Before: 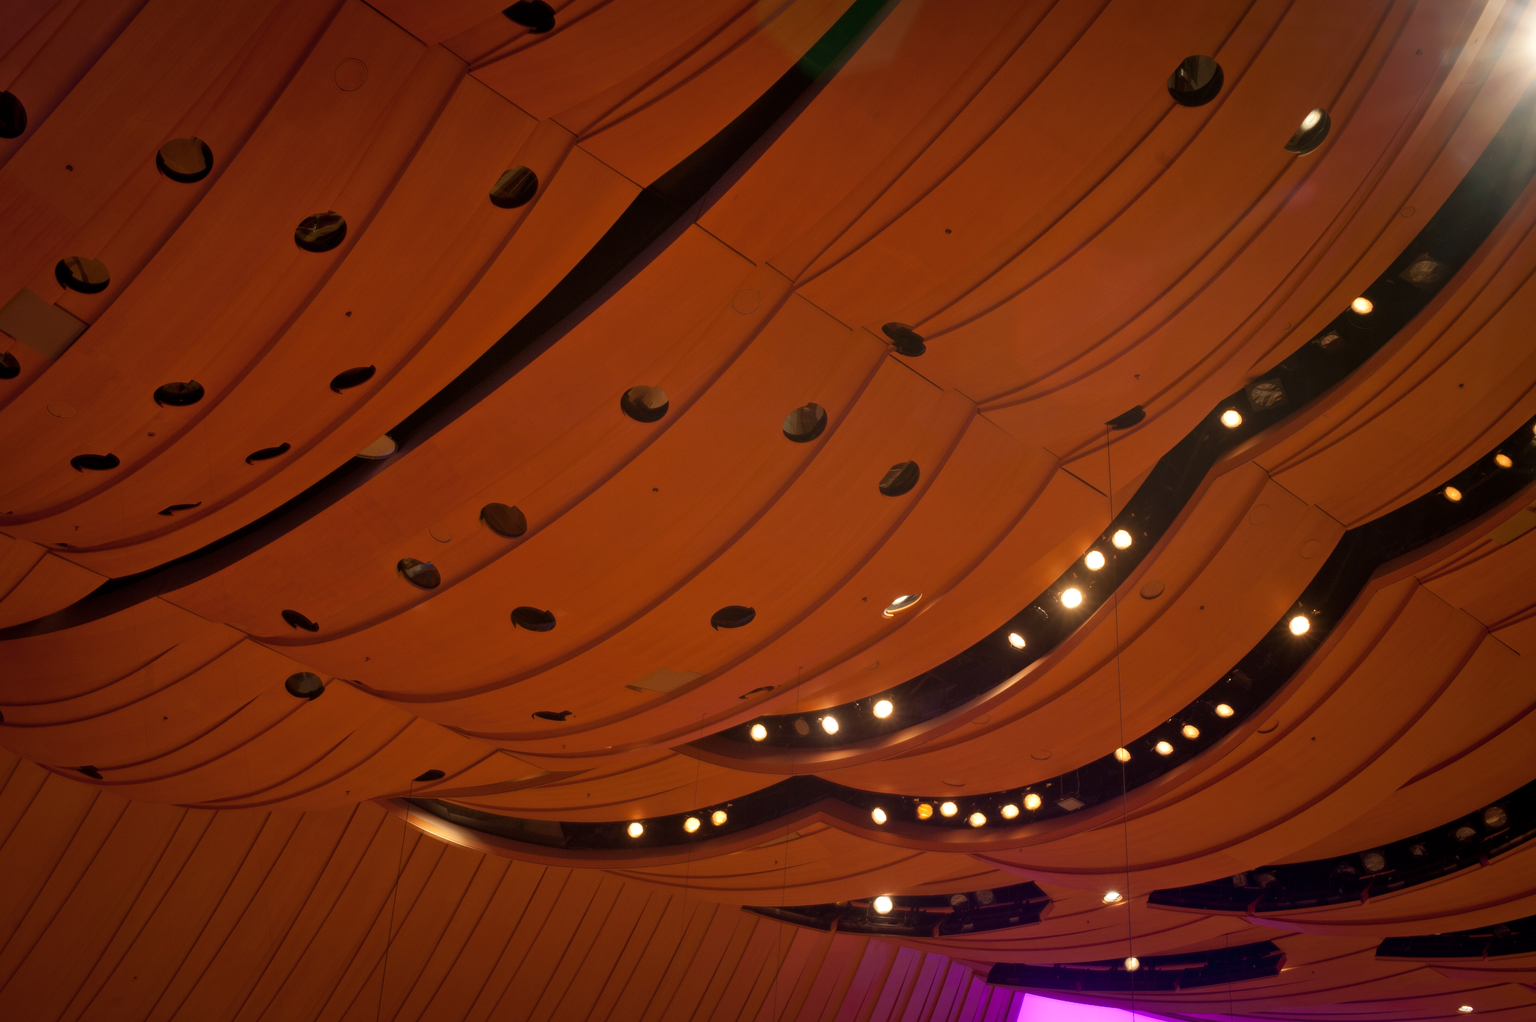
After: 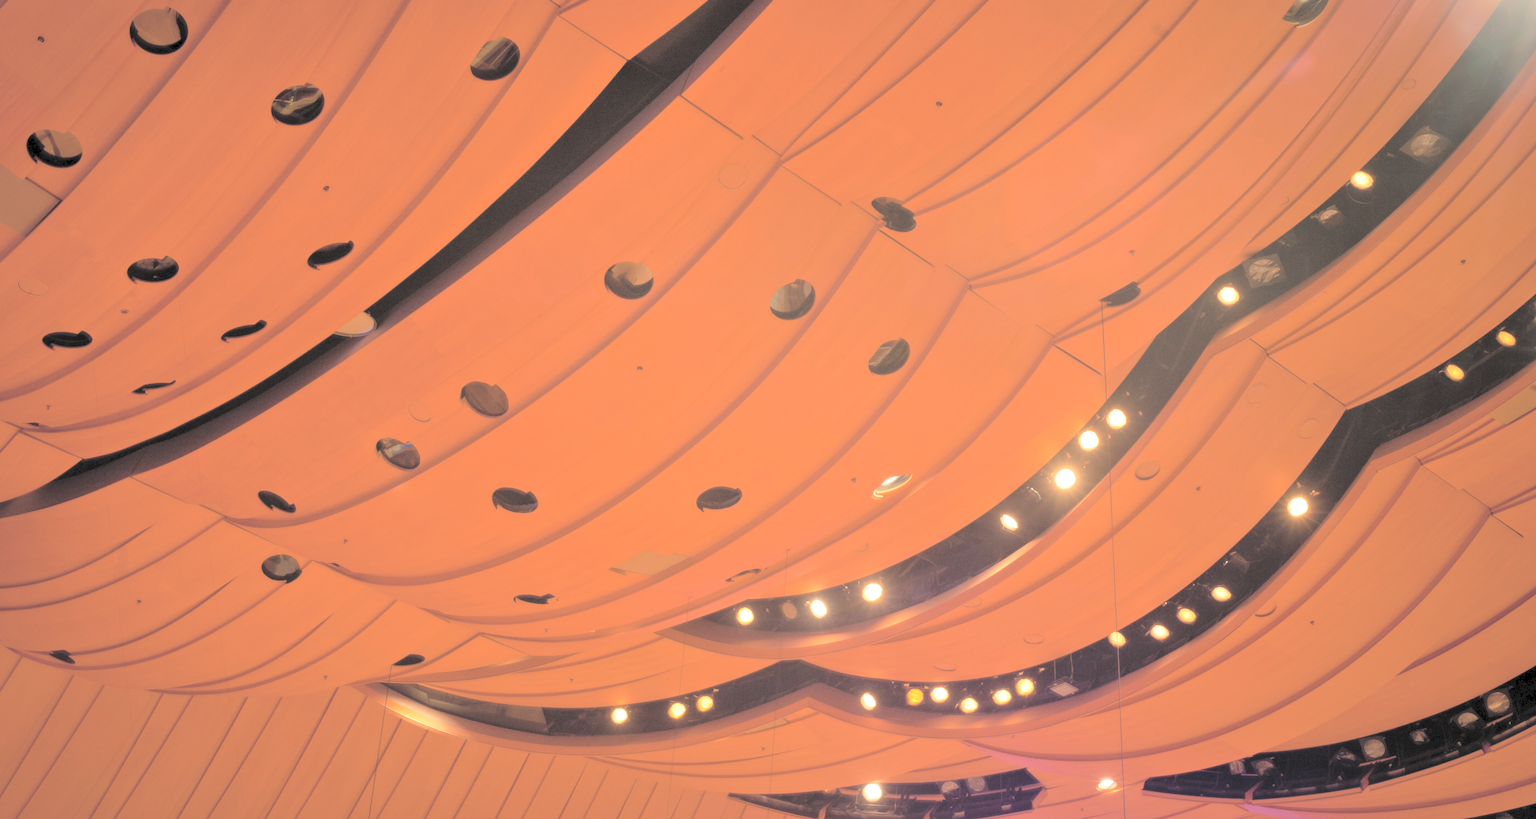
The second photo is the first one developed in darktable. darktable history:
contrast brightness saturation: brightness 0.999
crop and rotate: left 1.939%, top 12.769%, right 0.182%, bottom 8.779%
